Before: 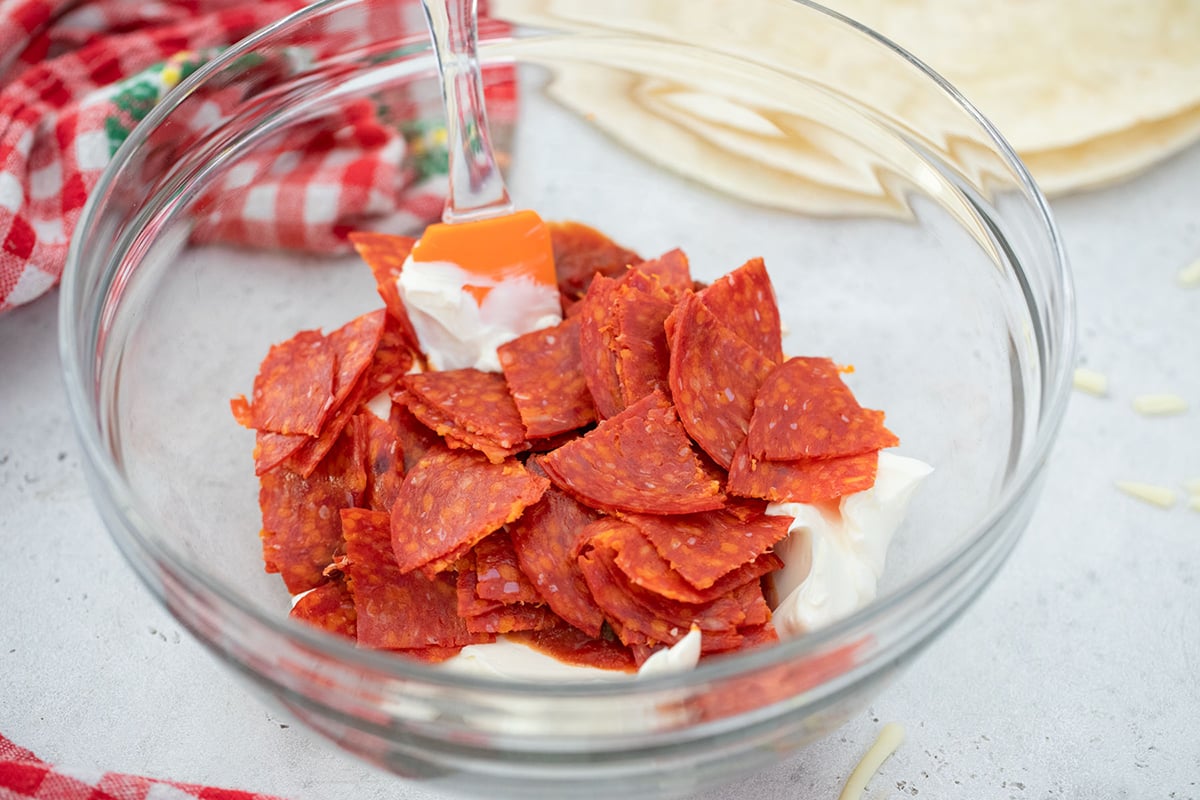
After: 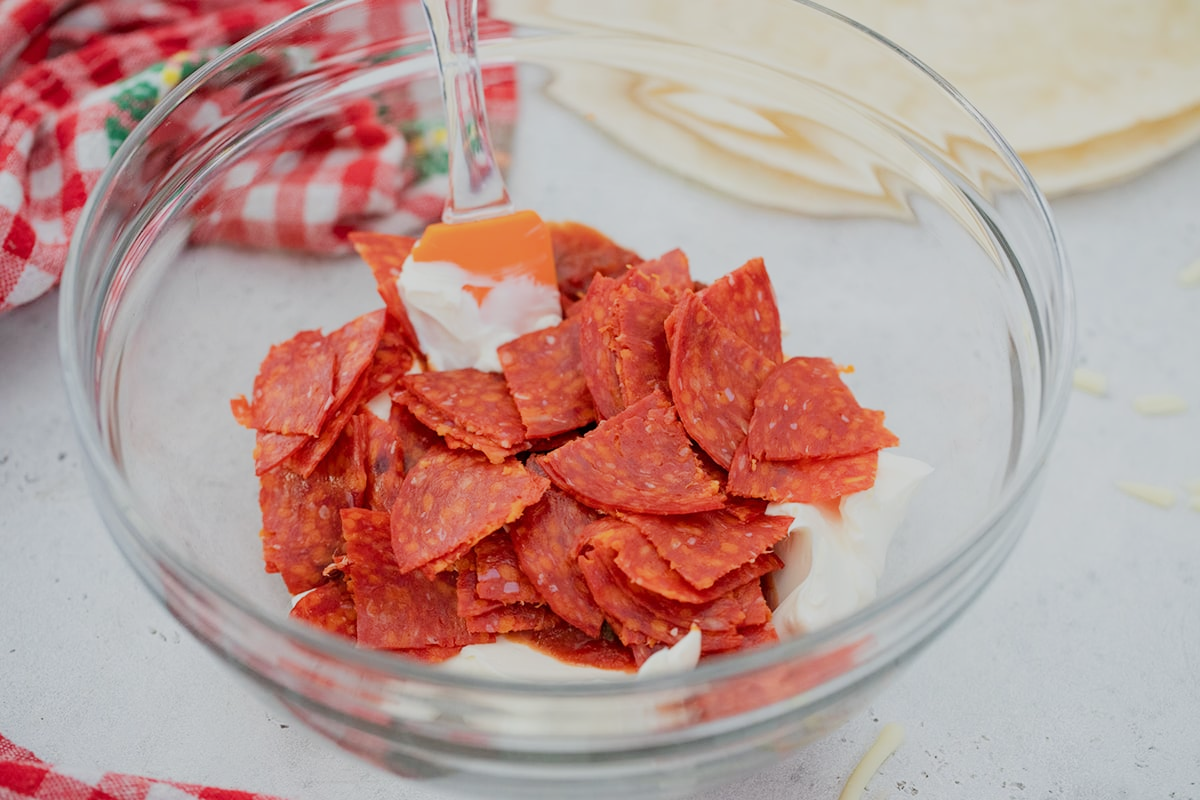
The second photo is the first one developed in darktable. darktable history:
color correction: highlights a* 0.05, highlights b* -0.256
filmic rgb: black relative exposure -16 EV, white relative exposure 4.96 EV, hardness 6.23
